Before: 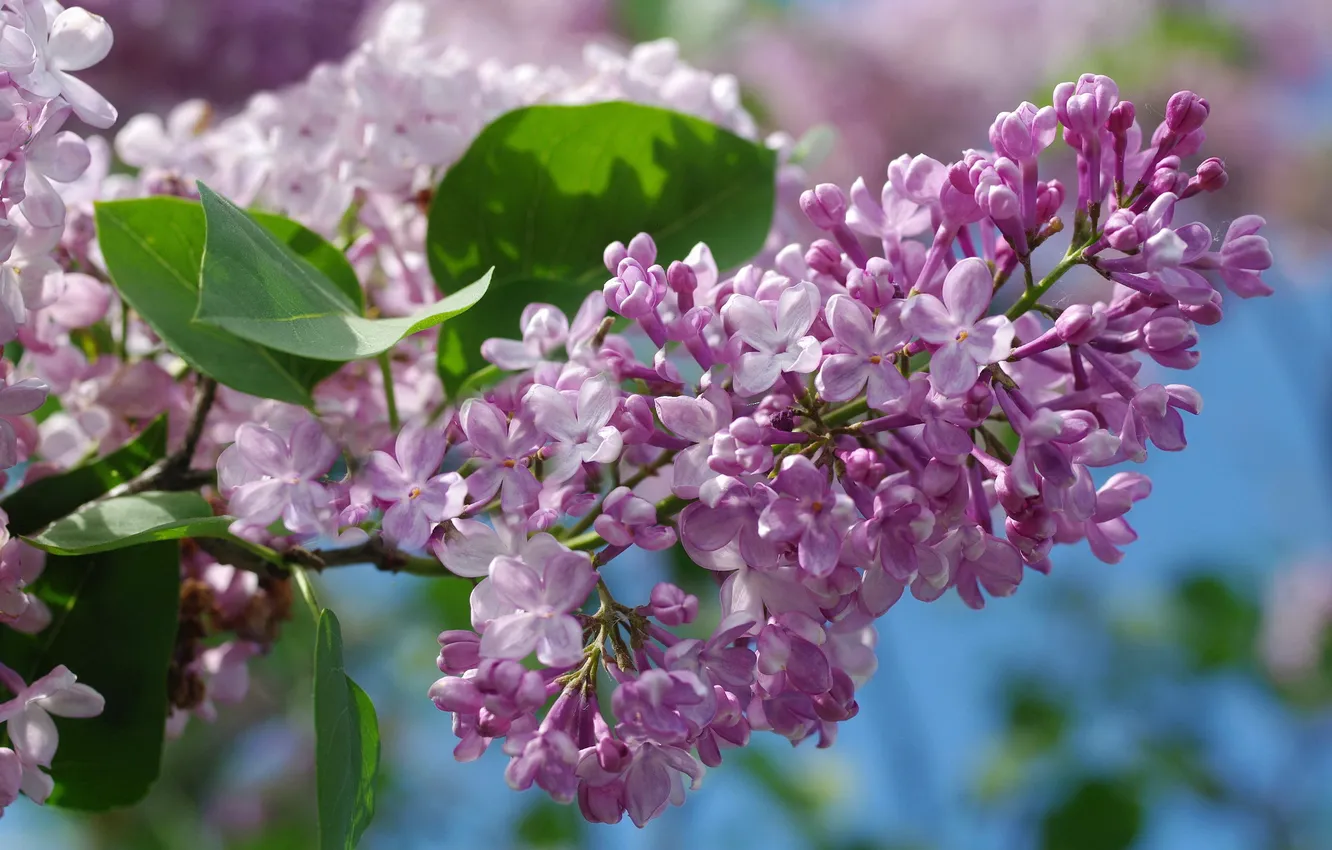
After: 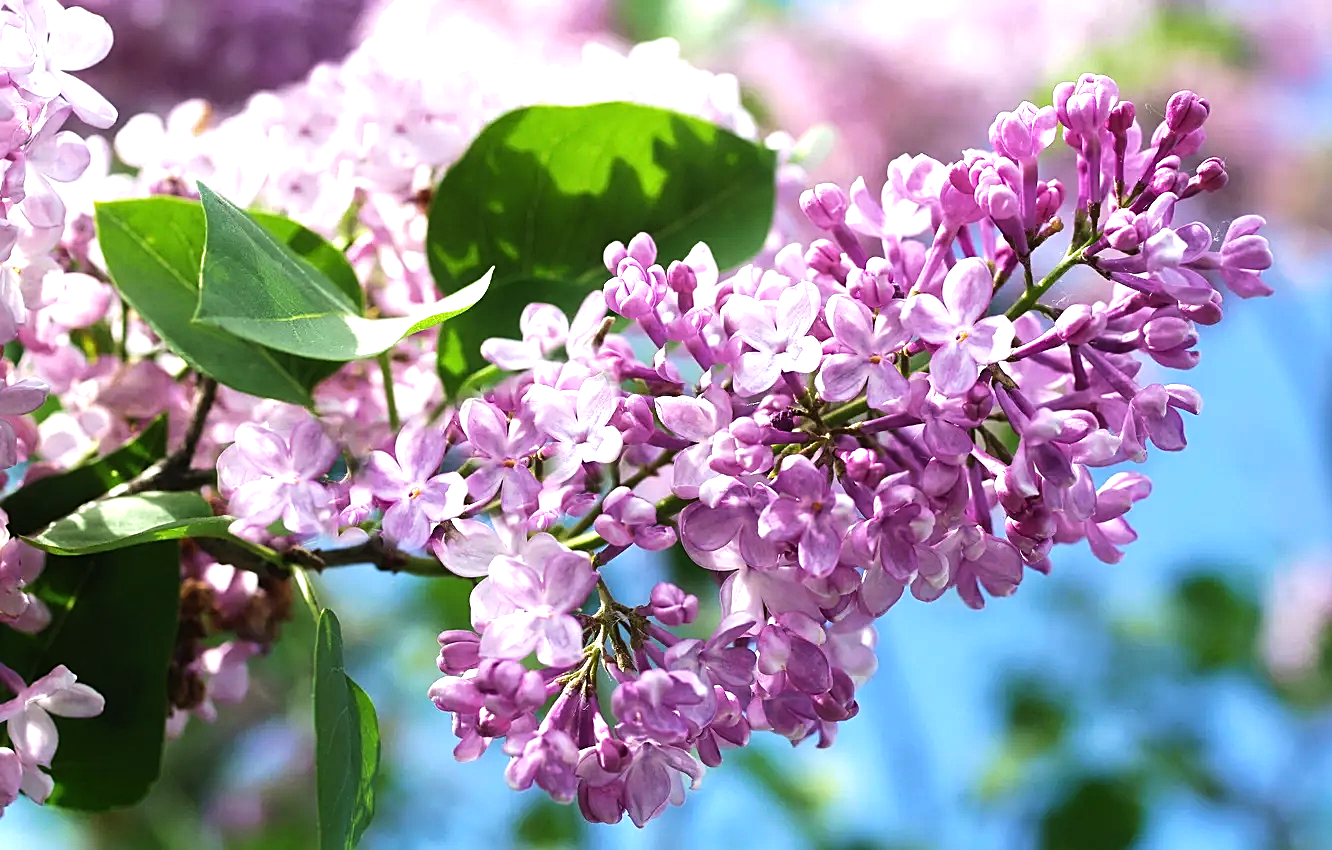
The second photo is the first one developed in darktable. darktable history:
exposure: black level correction 0, exposure 0.498 EV, compensate highlight preservation false
sharpen: on, module defaults
tone equalizer: -8 EV -0.769 EV, -7 EV -0.728 EV, -6 EV -0.639 EV, -5 EV -0.383 EV, -3 EV 0.378 EV, -2 EV 0.6 EV, -1 EV 0.695 EV, +0 EV 0.77 EV, edges refinement/feathering 500, mask exposure compensation -1.57 EV, preserve details no
velvia: strength 15.51%
